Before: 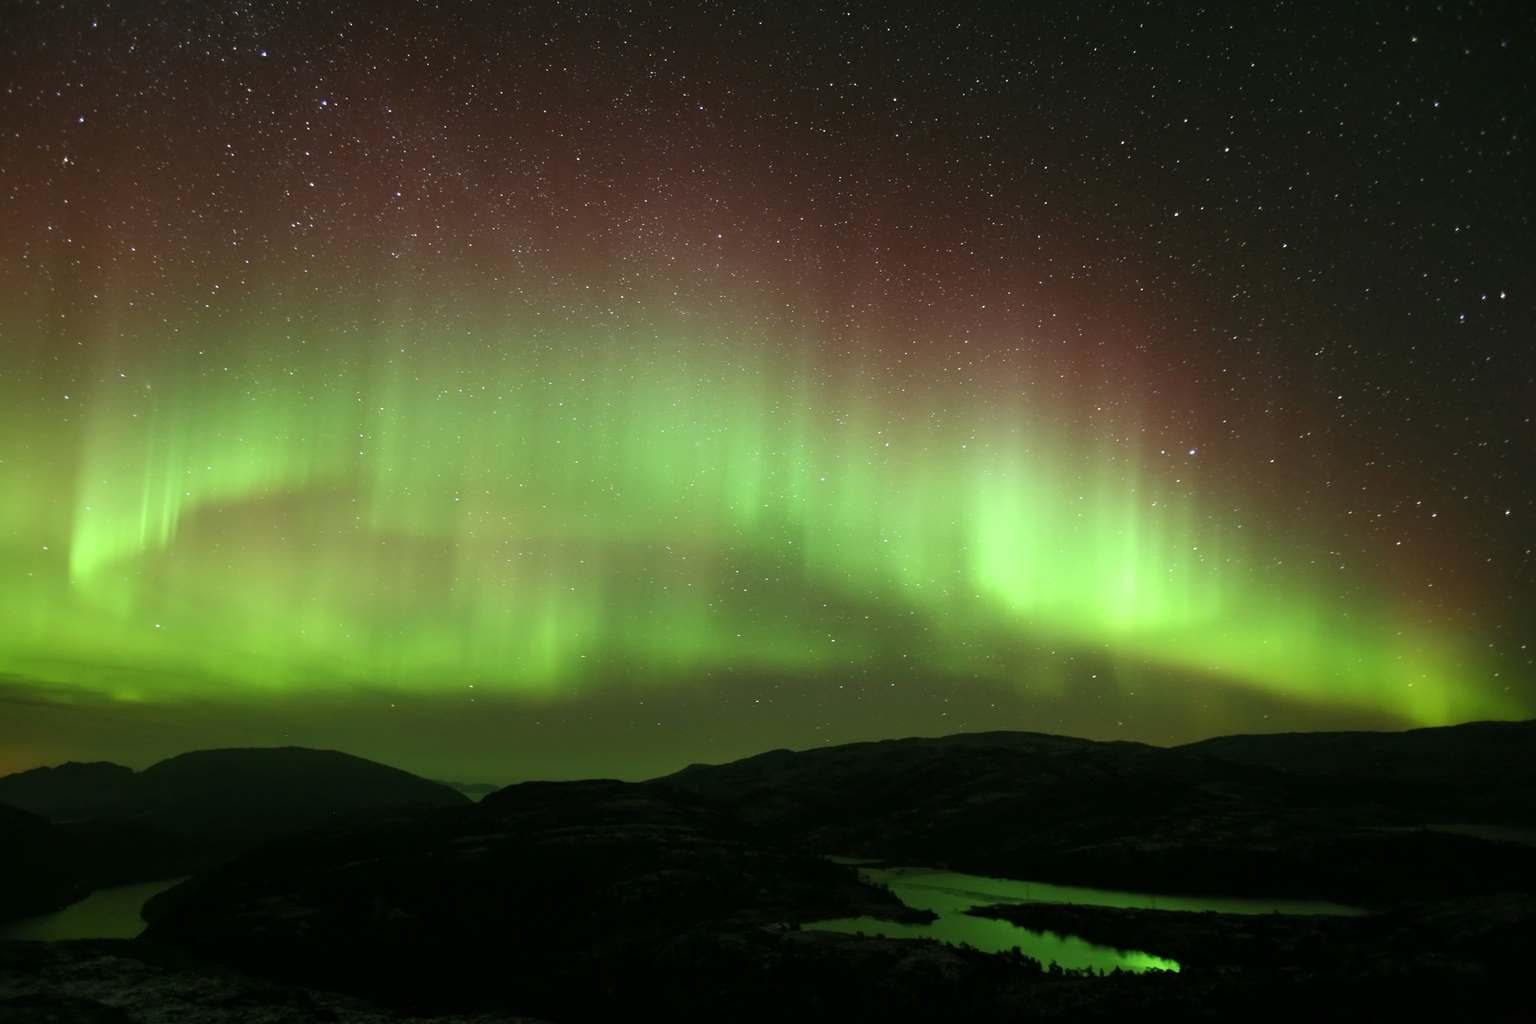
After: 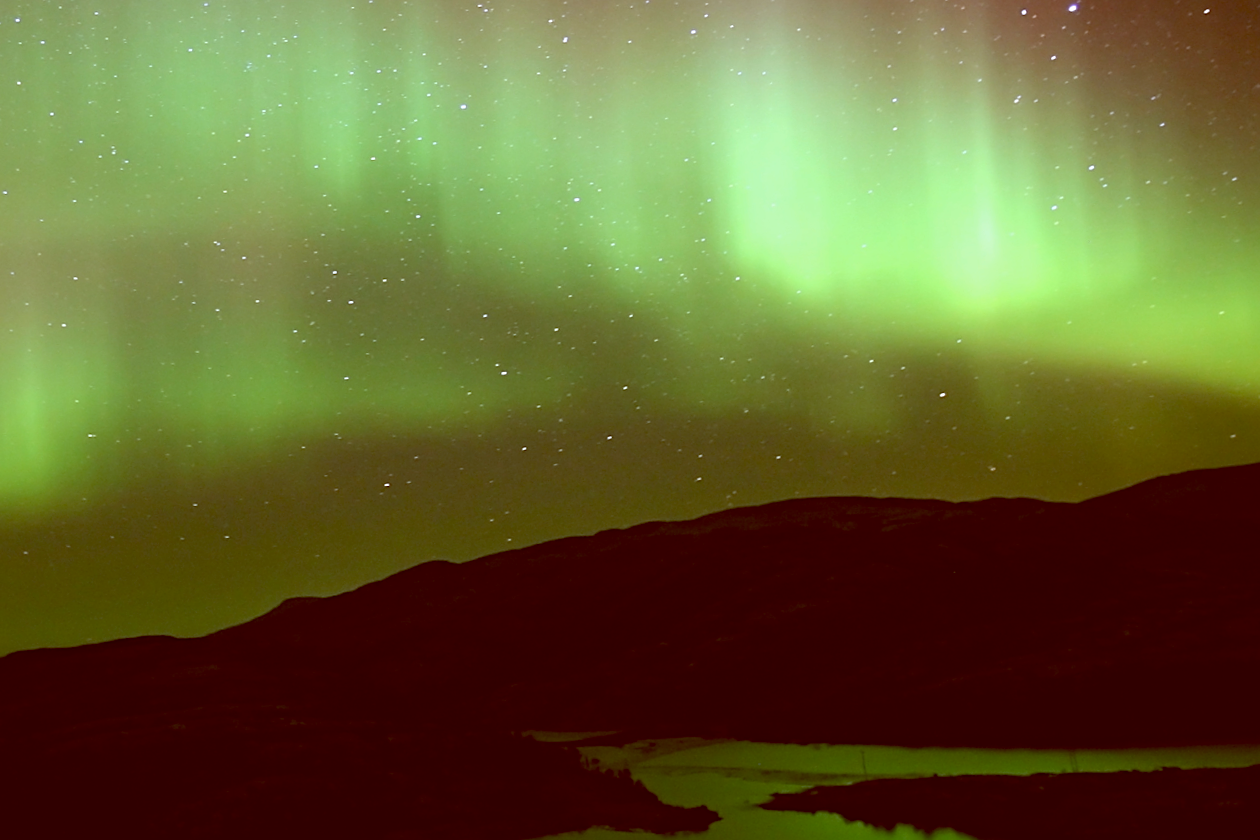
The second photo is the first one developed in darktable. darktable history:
sharpen: on, module defaults
color balance: lift [1, 1.011, 0.999, 0.989], gamma [1.109, 1.045, 1.039, 0.955], gain [0.917, 0.936, 0.952, 1.064], contrast 2.32%, contrast fulcrum 19%, output saturation 101%
color calibration: illuminant as shot in camera, x 0.363, y 0.385, temperature 4528.04 K
crop: left 34.479%, top 38.822%, right 13.718%, bottom 5.172%
rotate and perspective: rotation -5°, crop left 0.05, crop right 0.952, crop top 0.11, crop bottom 0.89
haze removal: compatibility mode true, adaptive false
